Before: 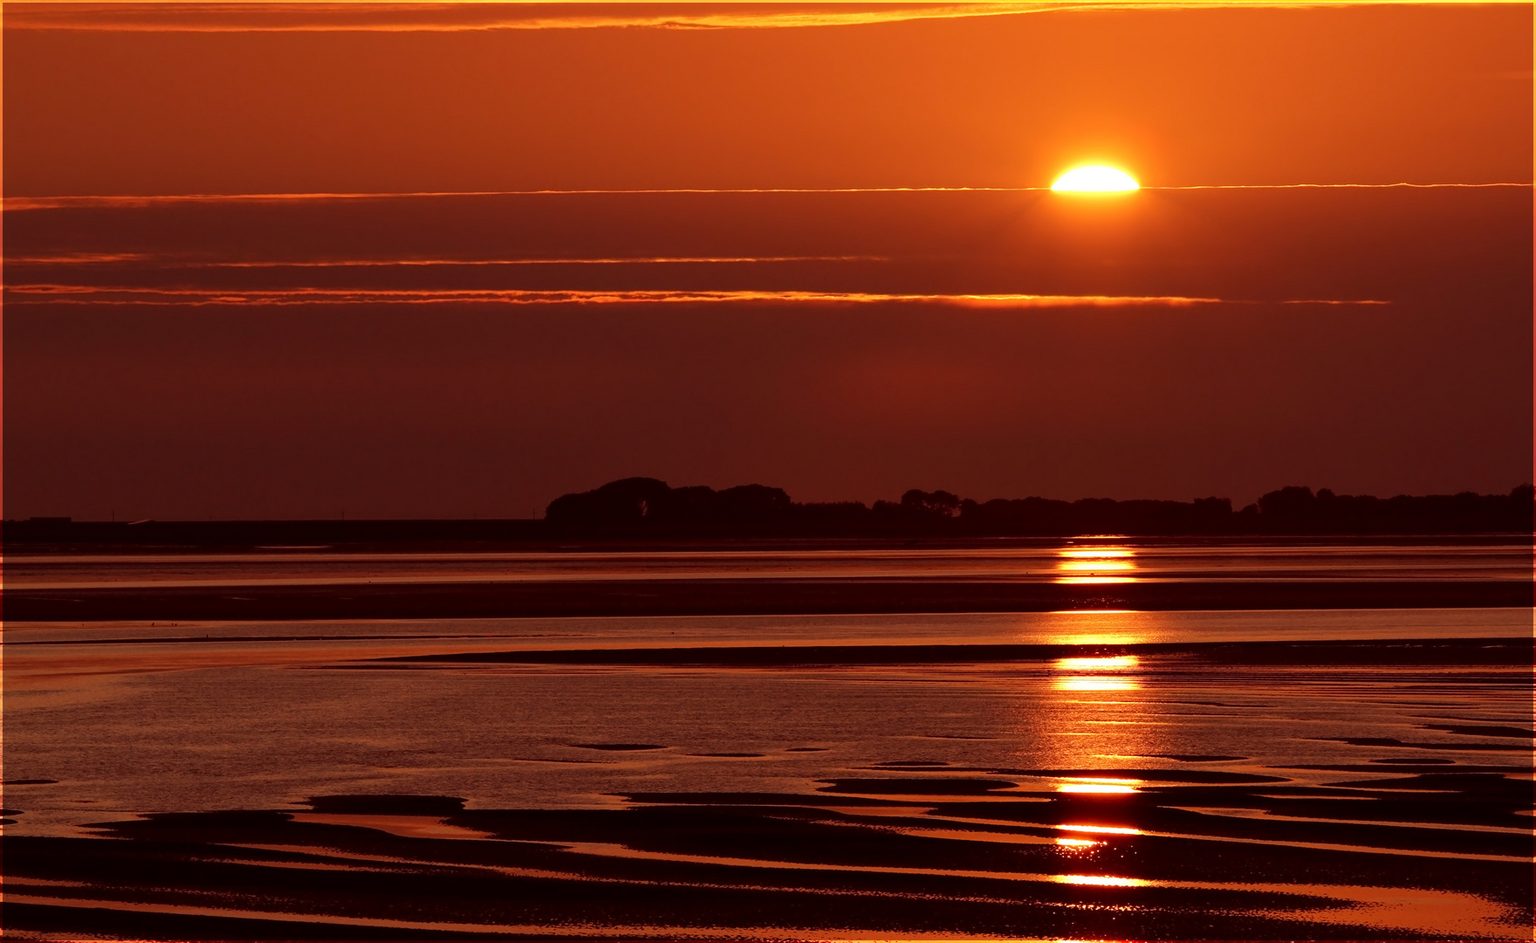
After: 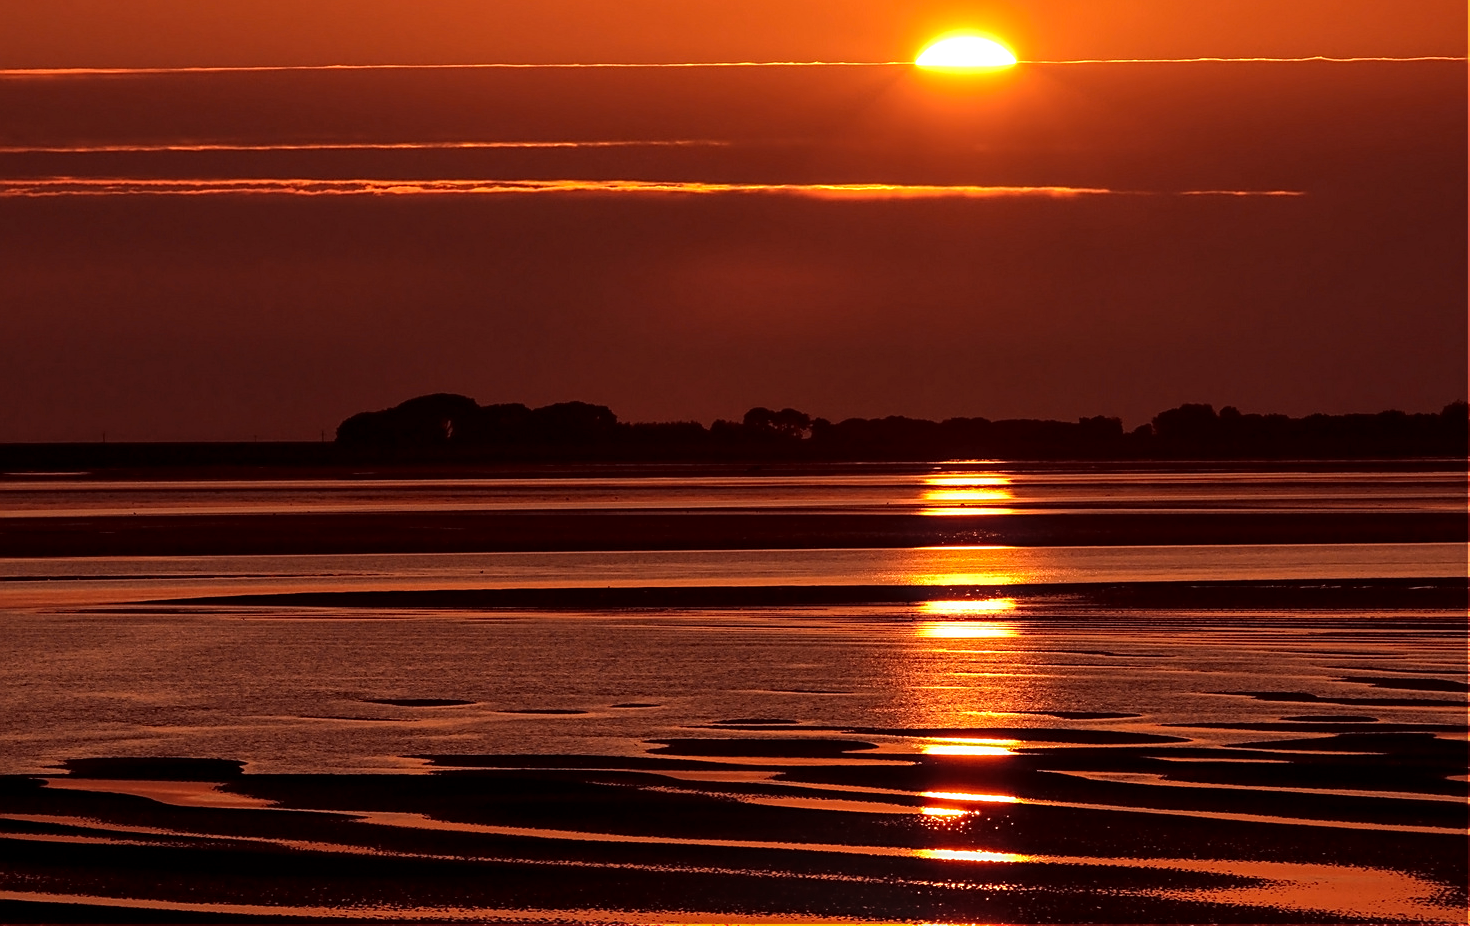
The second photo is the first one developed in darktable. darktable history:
contrast brightness saturation: saturation -0.176
sharpen: amount 0.492
crop: left 16.452%, top 14.211%
local contrast: detail 130%
color zones: curves: ch0 [(0.224, 0.526) (0.75, 0.5)]; ch1 [(0.055, 0.526) (0.224, 0.761) (0.377, 0.526) (0.75, 0.5)]
